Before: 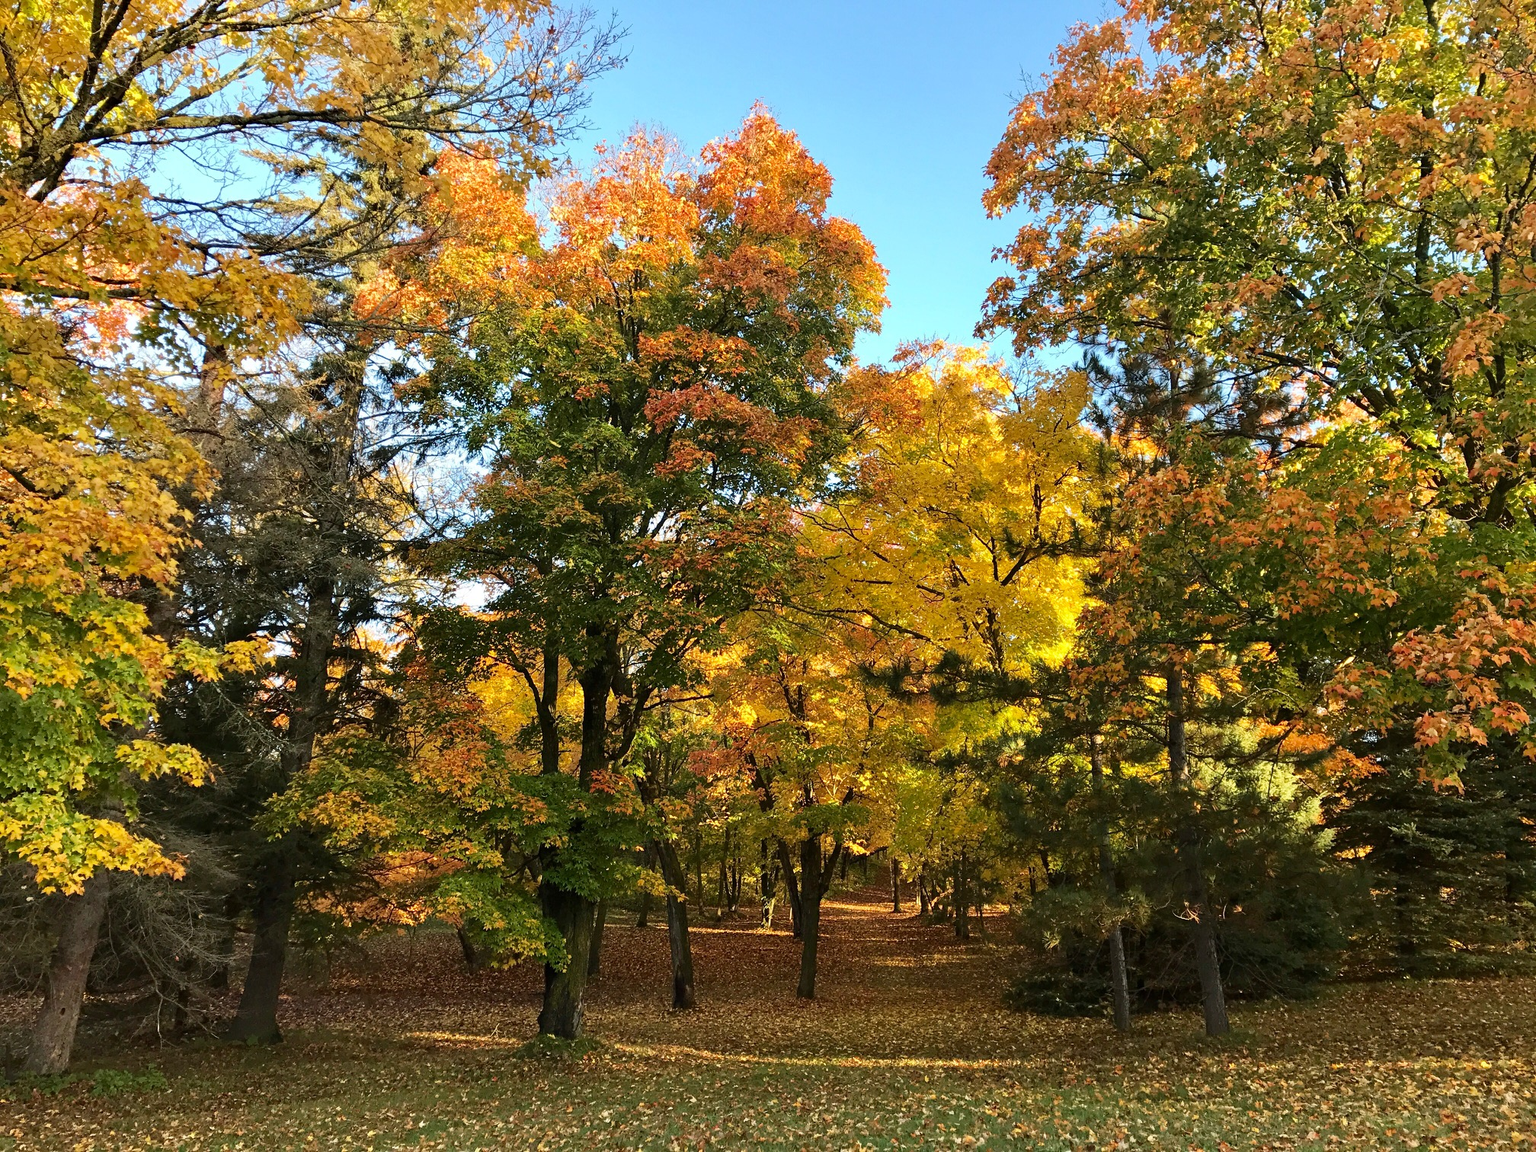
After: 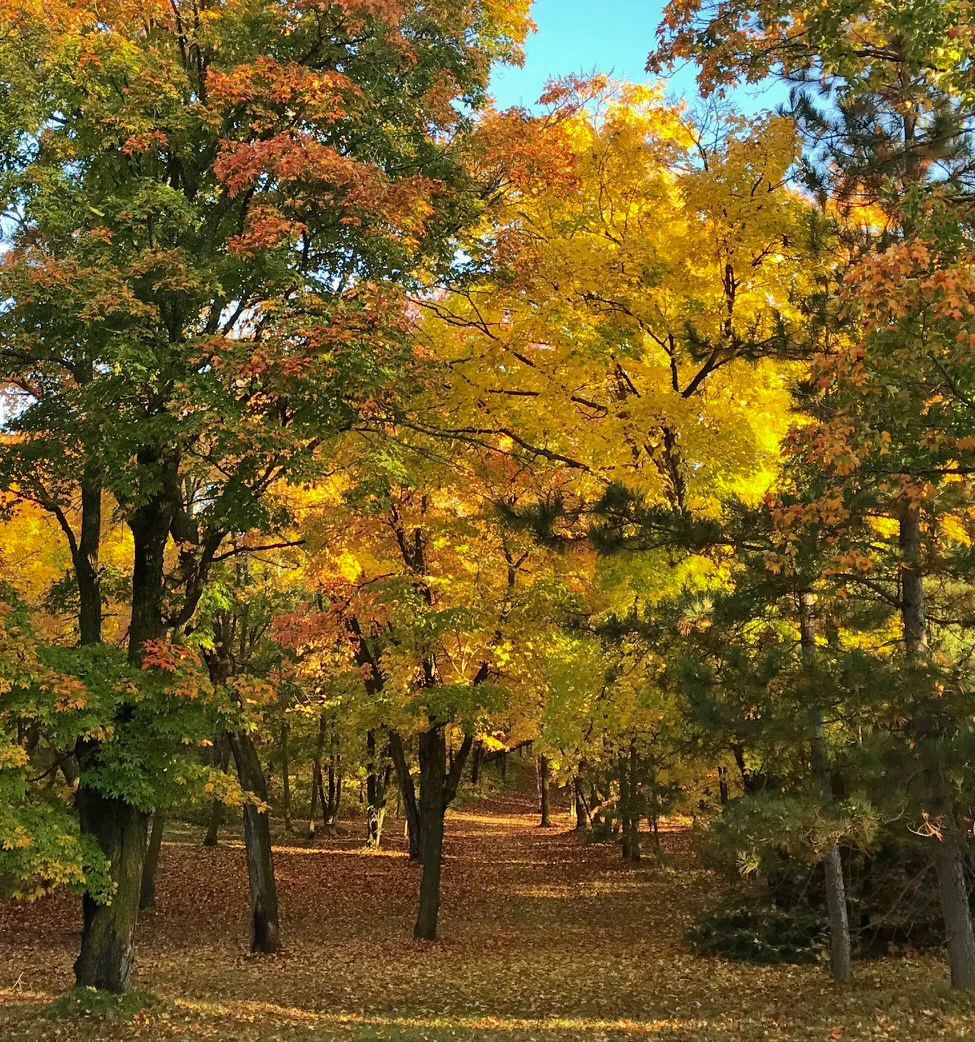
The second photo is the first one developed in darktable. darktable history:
crop: left 31.357%, top 24.556%, right 20.274%, bottom 6.509%
shadows and highlights: on, module defaults
